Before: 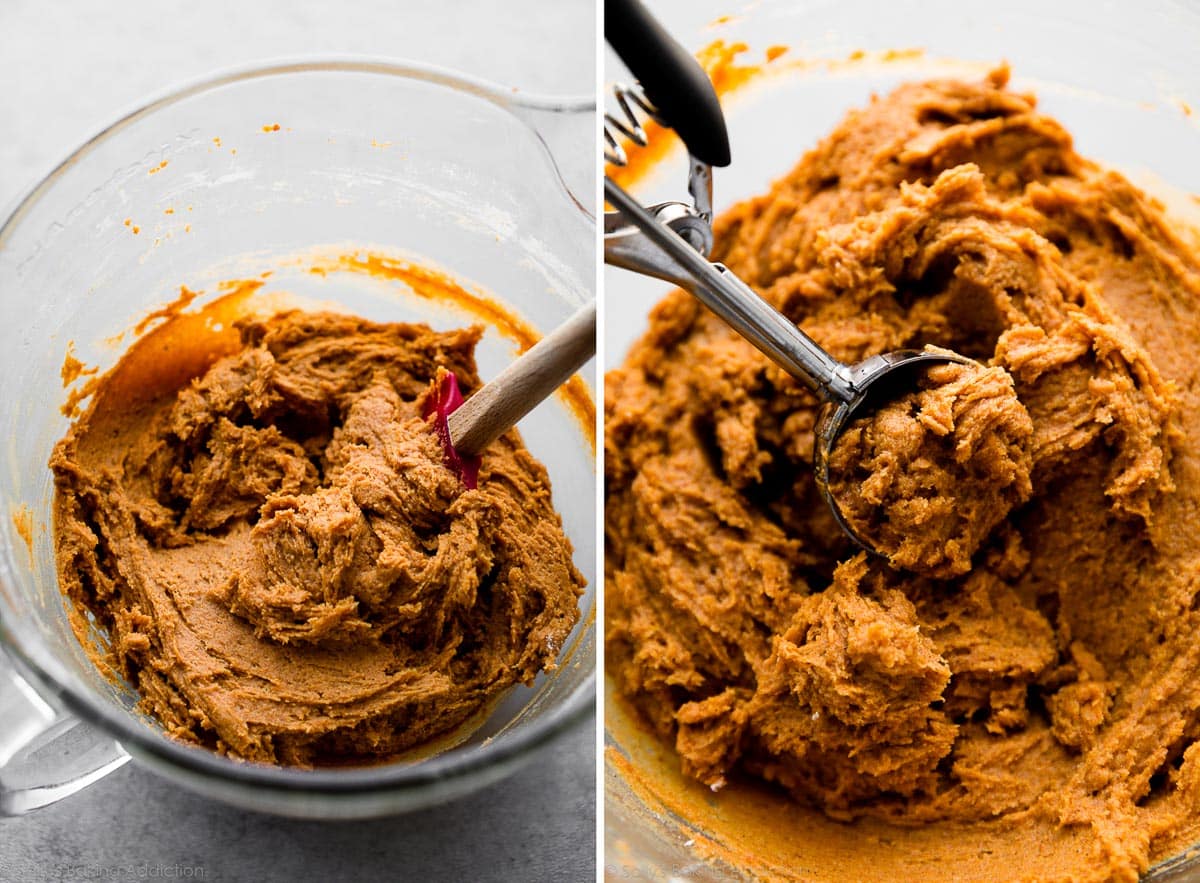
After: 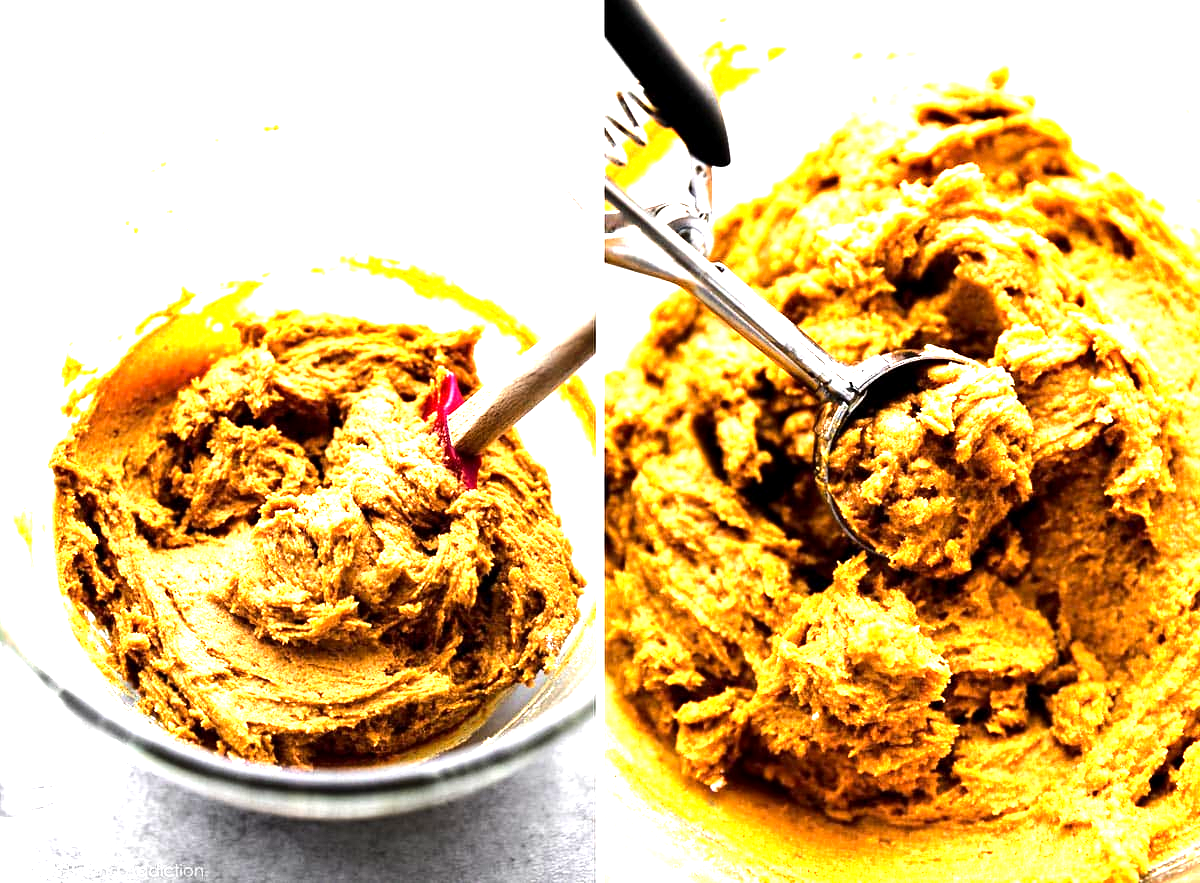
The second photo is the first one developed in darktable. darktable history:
exposure: black level correction 0.001, exposure 1.646 EV, compensate exposure bias true, compensate highlight preservation false
tone equalizer: -8 EV -0.75 EV, -7 EV -0.7 EV, -6 EV -0.6 EV, -5 EV -0.4 EV, -3 EV 0.4 EV, -2 EV 0.6 EV, -1 EV 0.7 EV, +0 EV 0.75 EV, edges refinement/feathering 500, mask exposure compensation -1.57 EV, preserve details no
